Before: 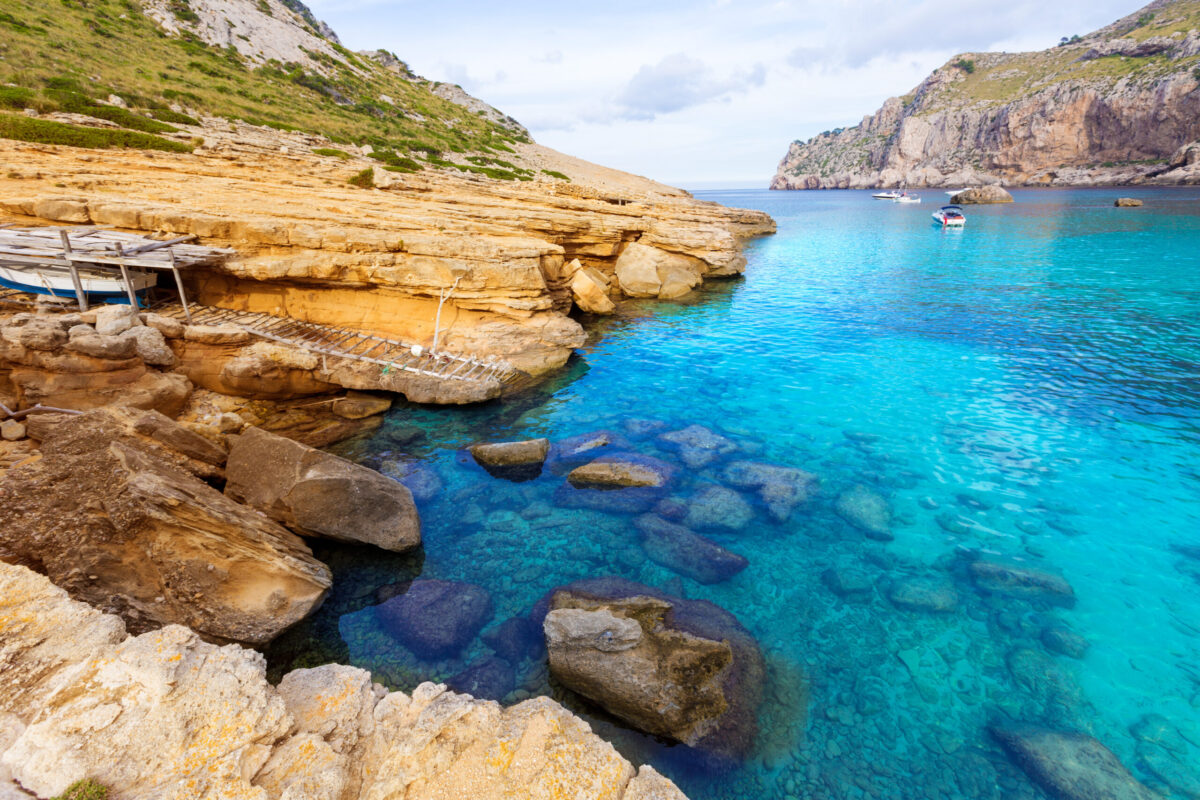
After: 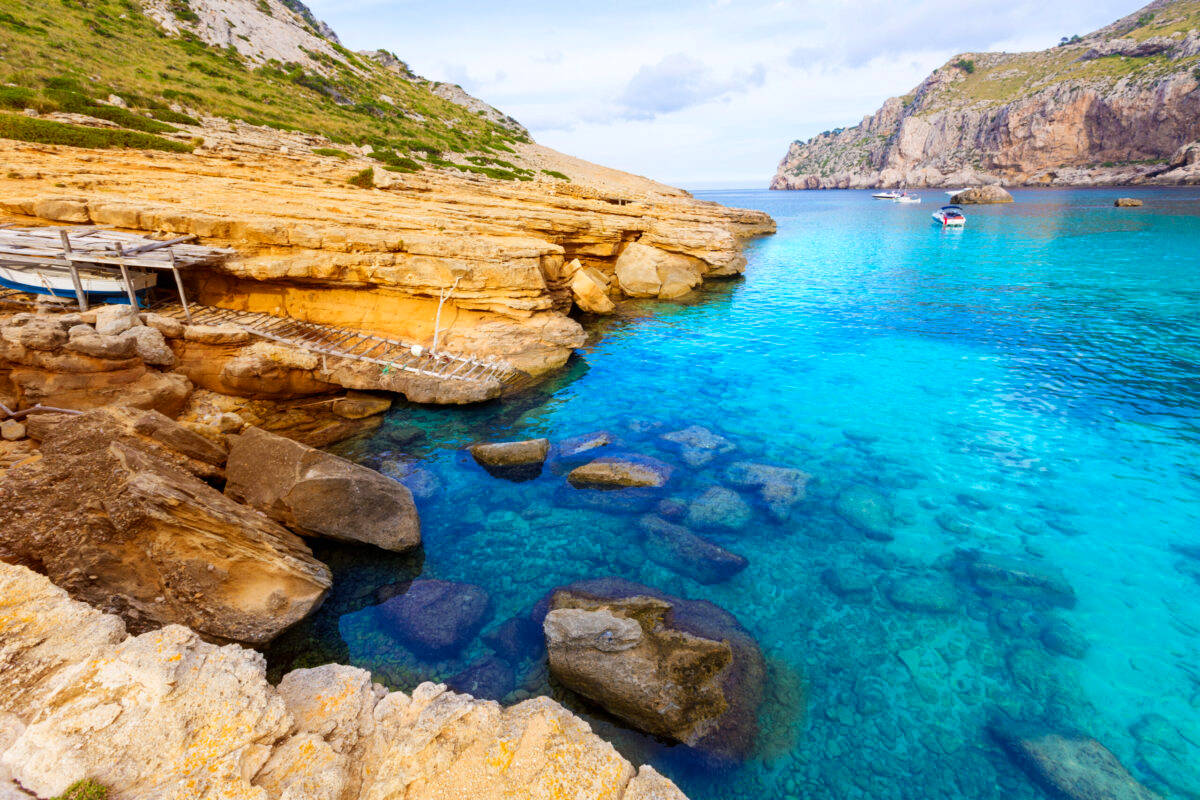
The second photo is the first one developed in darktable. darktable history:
contrast brightness saturation: contrast 0.079, saturation 0.198
